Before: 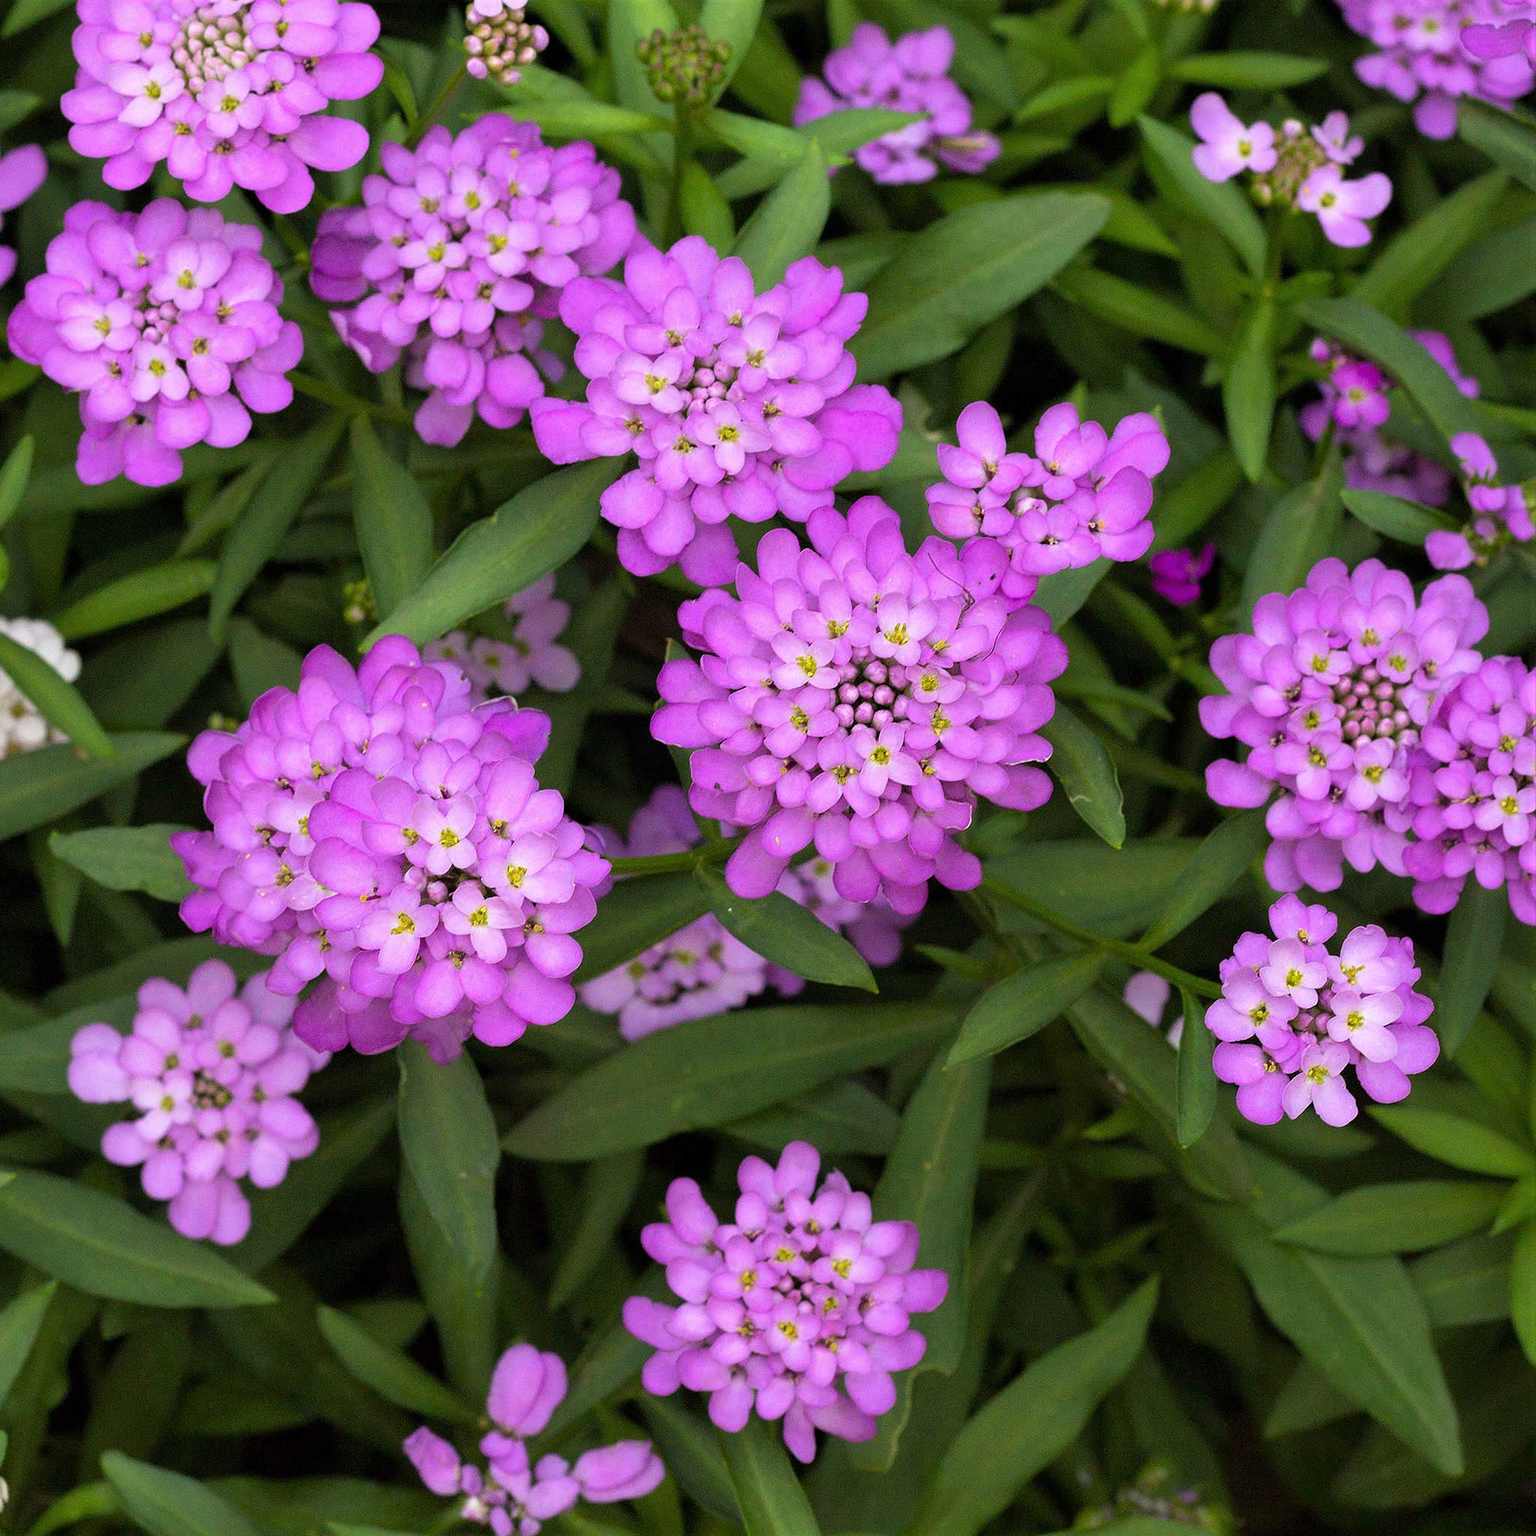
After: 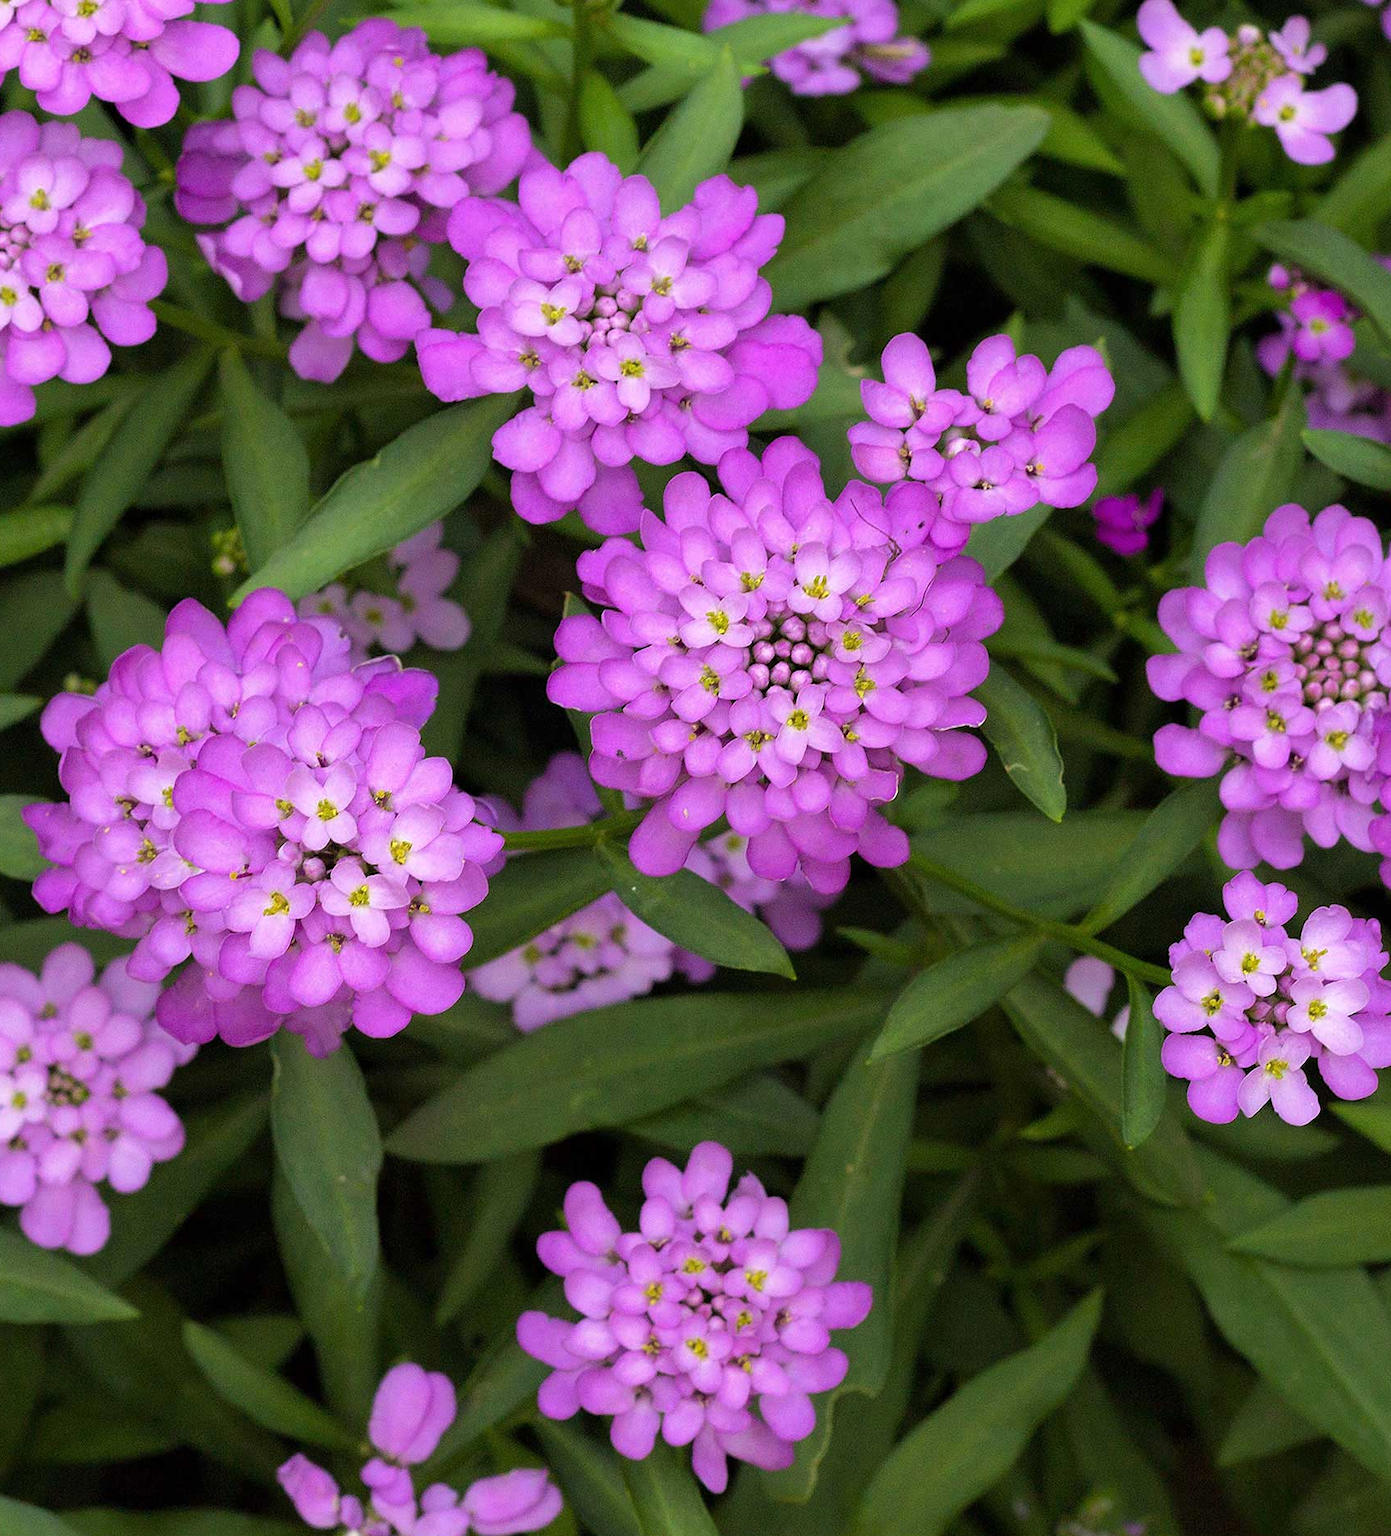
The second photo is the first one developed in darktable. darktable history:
crop: left 9.789%, top 6.343%, right 7.291%, bottom 2.116%
tone equalizer: -8 EV -1.82 EV, -7 EV -1.13 EV, -6 EV -1.66 EV, smoothing diameter 24.87%, edges refinement/feathering 7.59, preserve details guided filter
